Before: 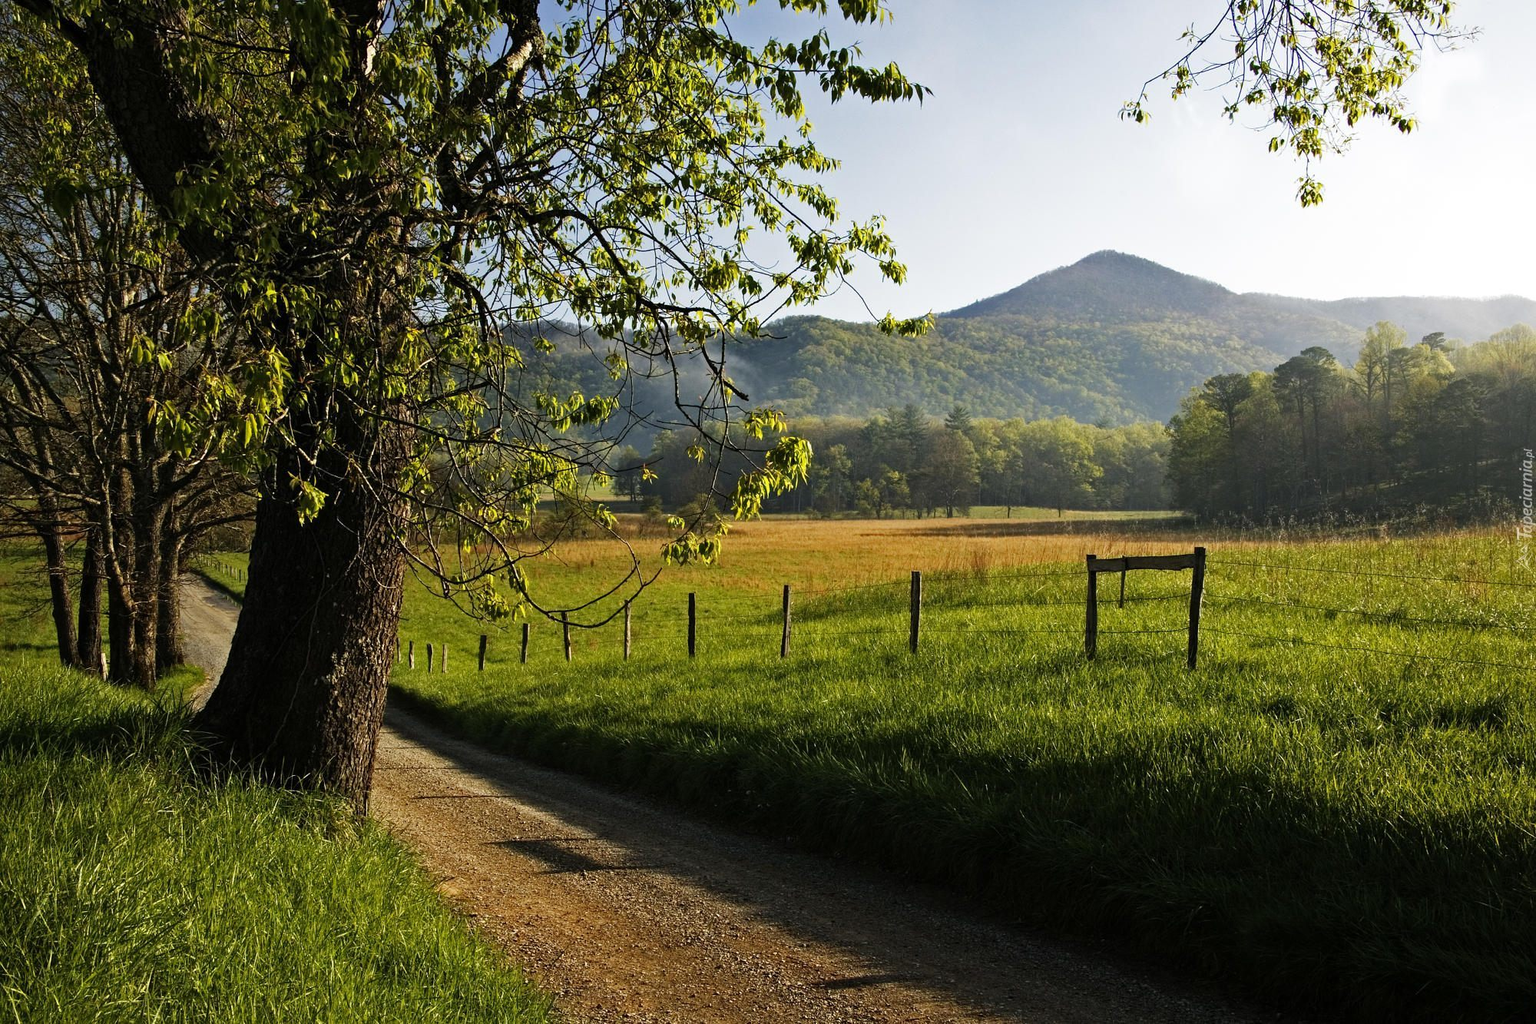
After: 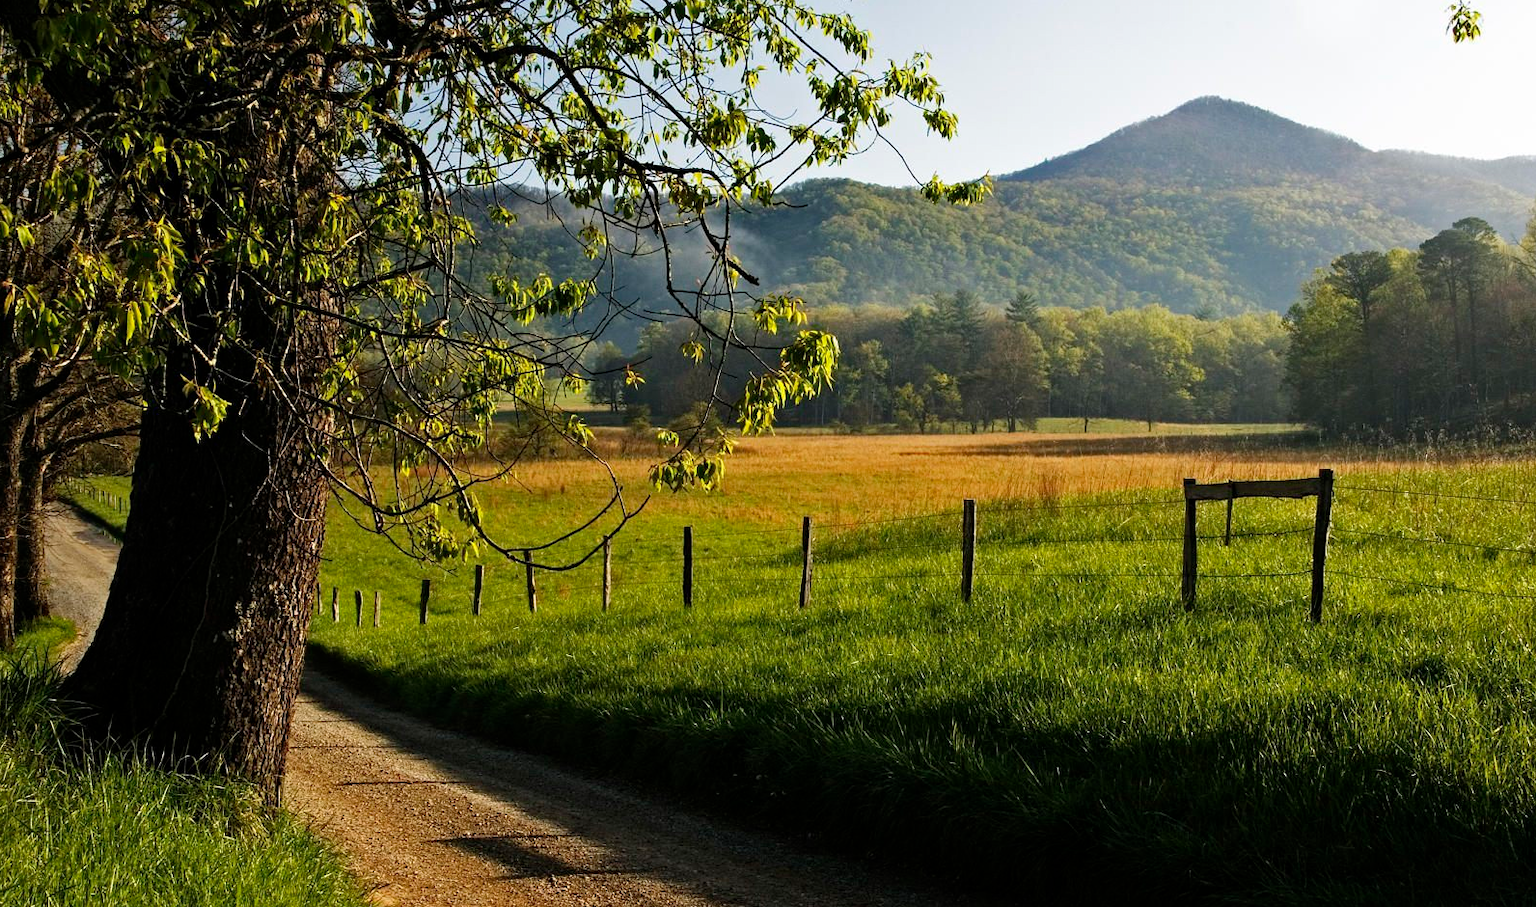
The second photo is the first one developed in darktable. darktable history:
crop: left 9.411%, top 17.008%, right 10.976%, bottom 12.374%
